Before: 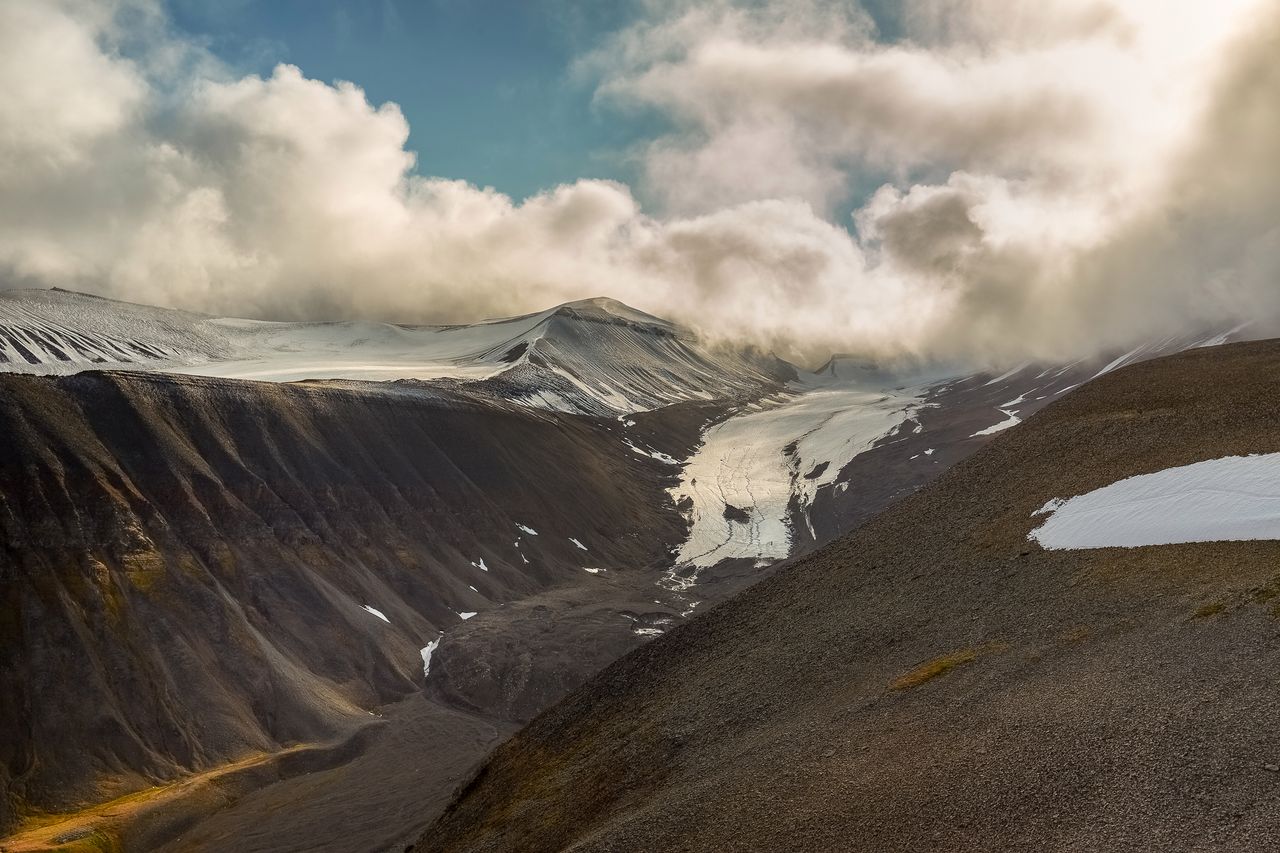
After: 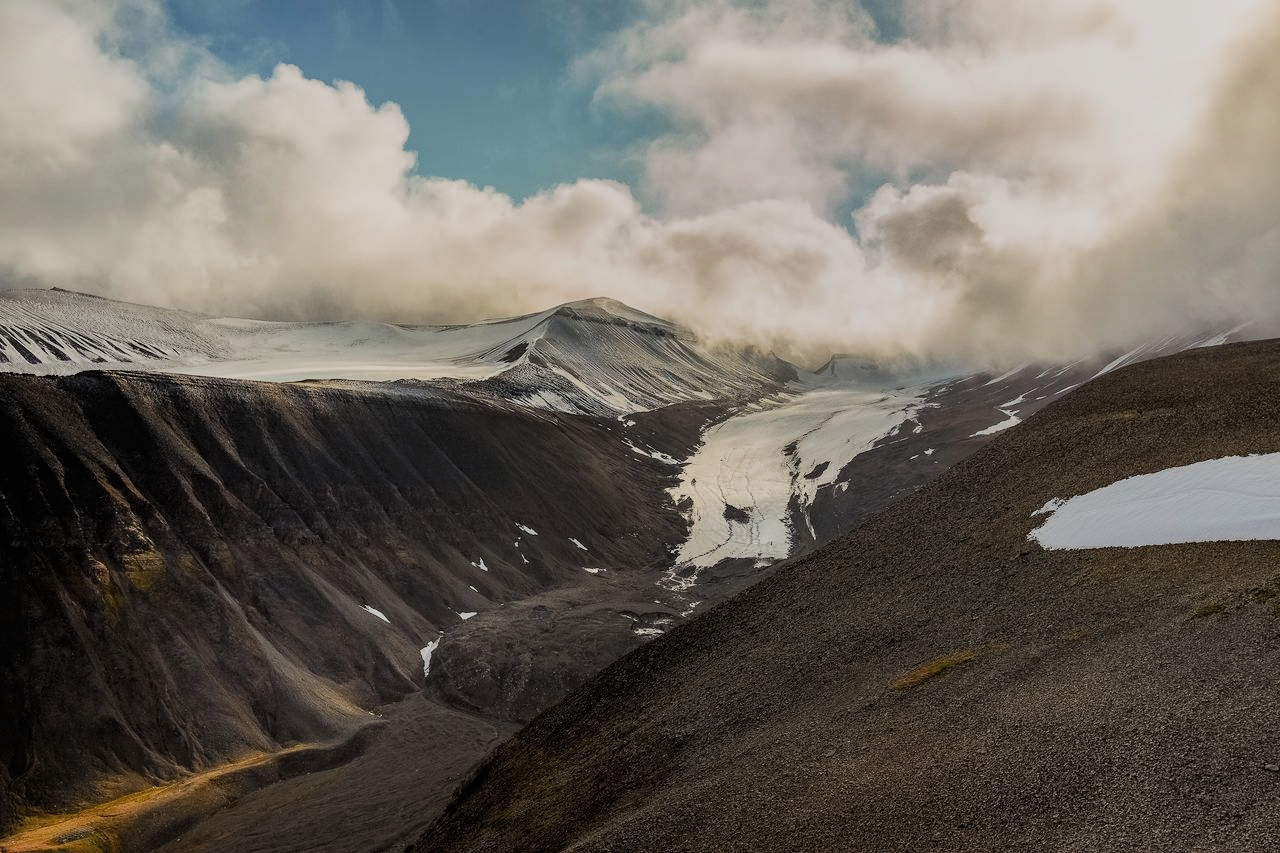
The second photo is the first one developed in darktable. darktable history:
filmic rgb: black relative exposure -7.65 EV, white relative exposure 4.56 EV, hardness 3.61, contrast 1.058, color science v4 (2020)
